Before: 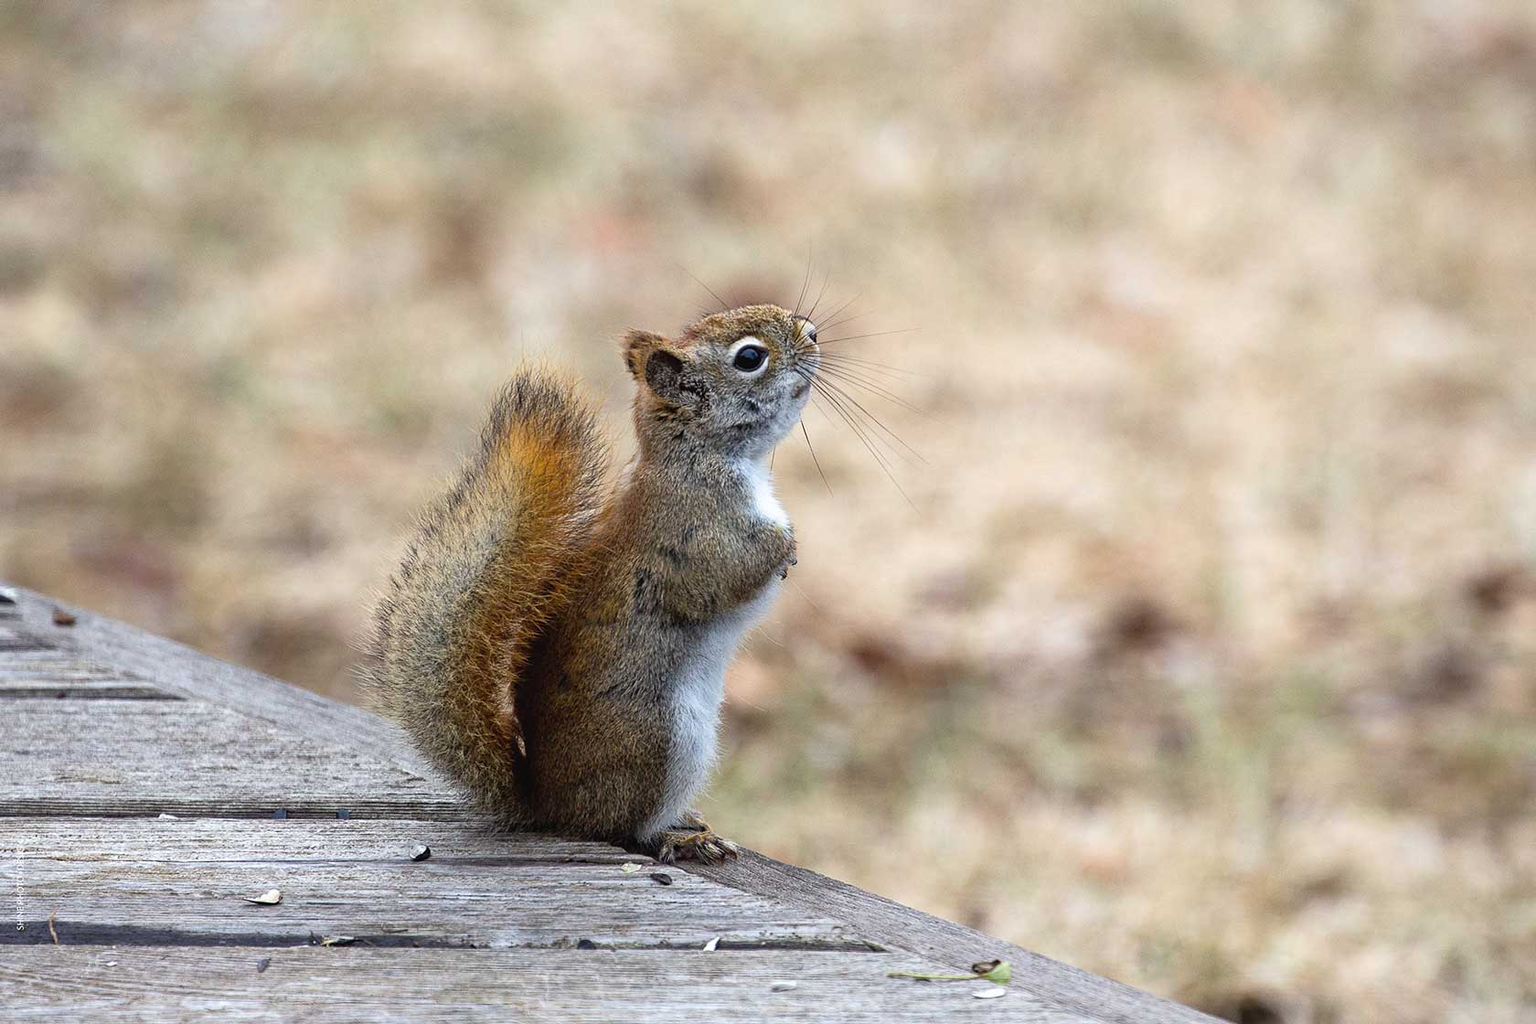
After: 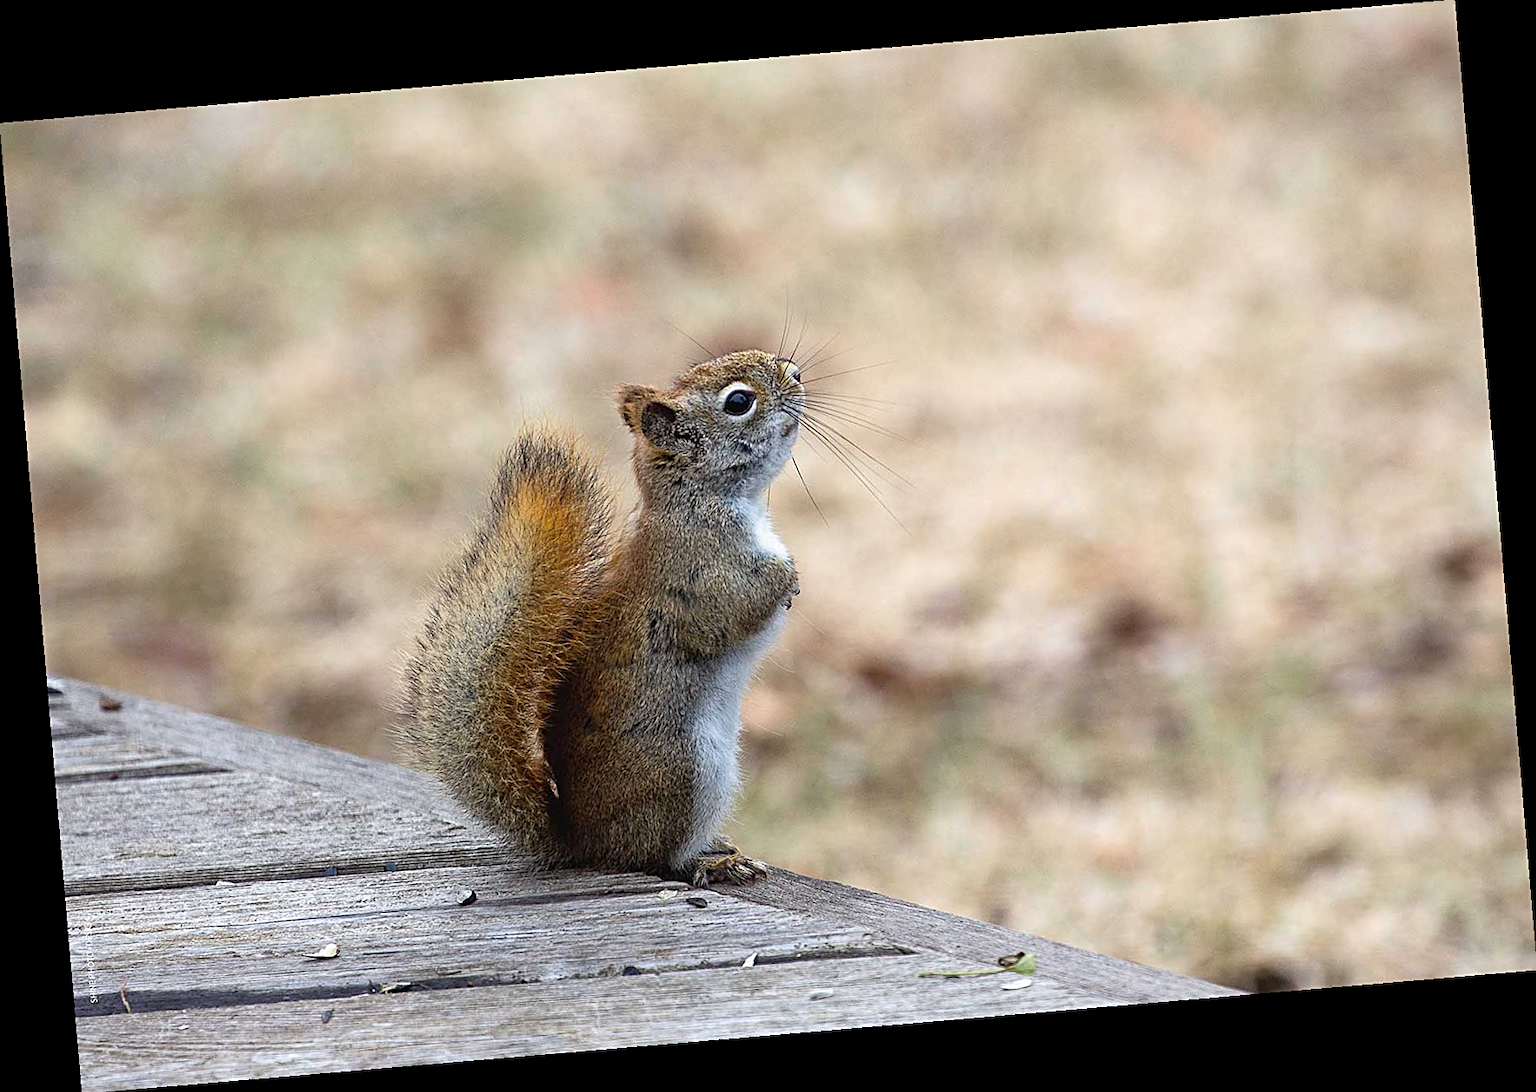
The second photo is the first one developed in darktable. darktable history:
exposure: compensate highlight preservation false
rotate and perspective: rotation -4.86°, automatic cropping off
color zones: curves: ch0 [(0.25, 0.5) (0.636, 0.25) (0.75, 0.5)]
sharpen: on, module defaults
